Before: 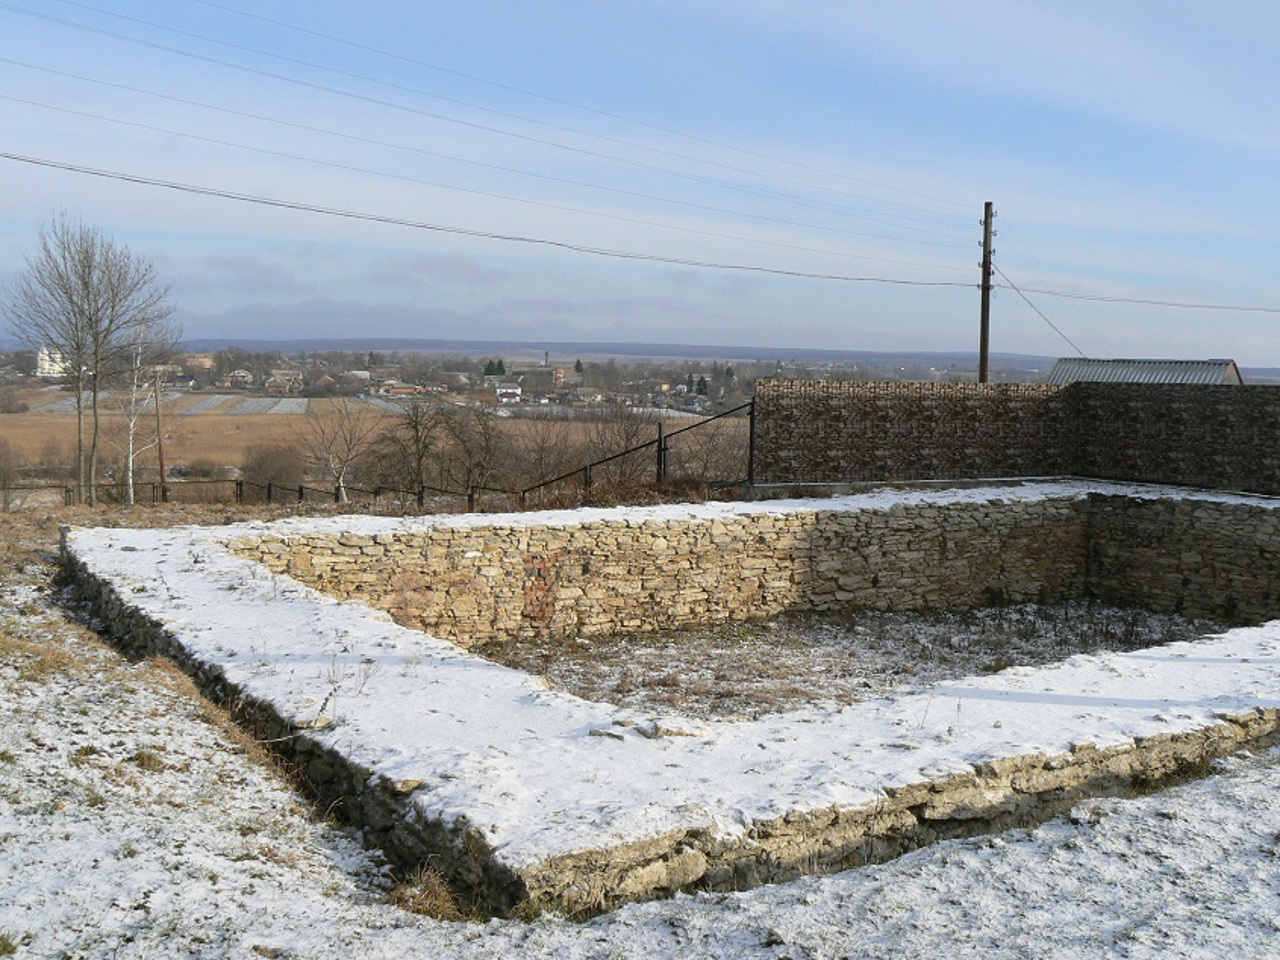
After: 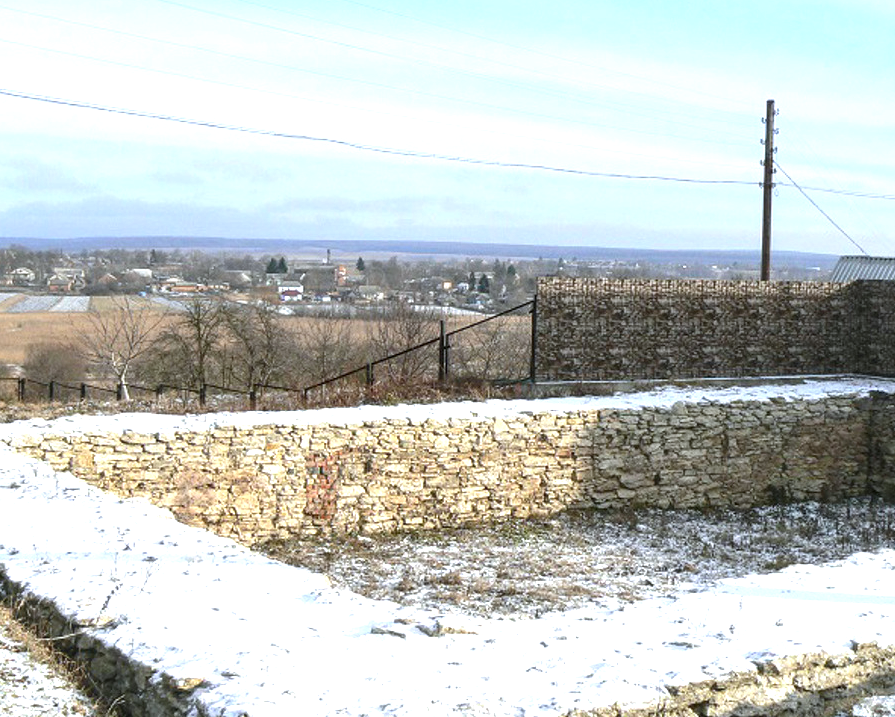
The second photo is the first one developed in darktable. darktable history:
local contrast: on, module defaults
crop and rotate: left 17.046%, top 10.659%, right 12.989%, bottom 14.553%
white balance: red 0.967, blue 1.049
exposure: exposure 1 EV, compensate highlight preservation false
